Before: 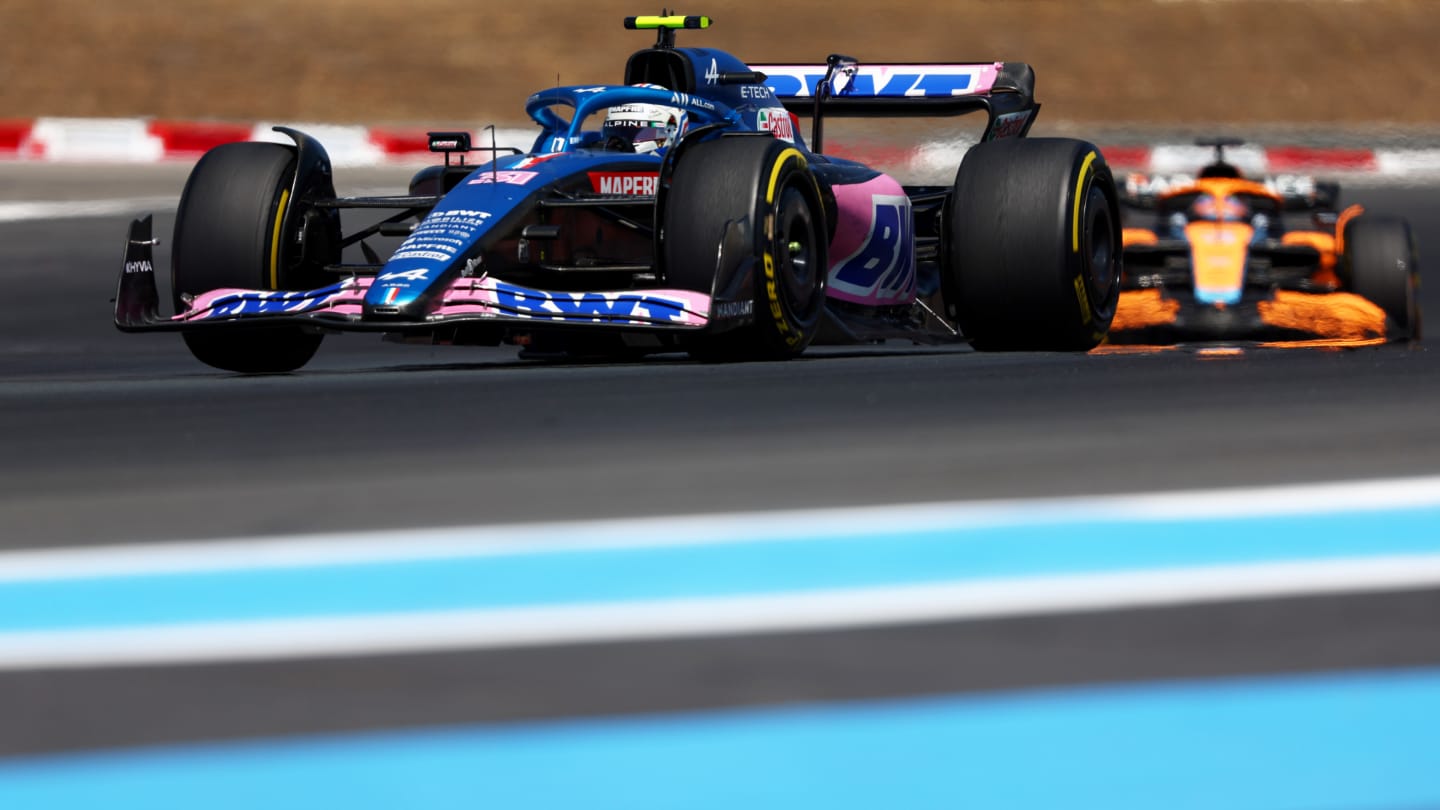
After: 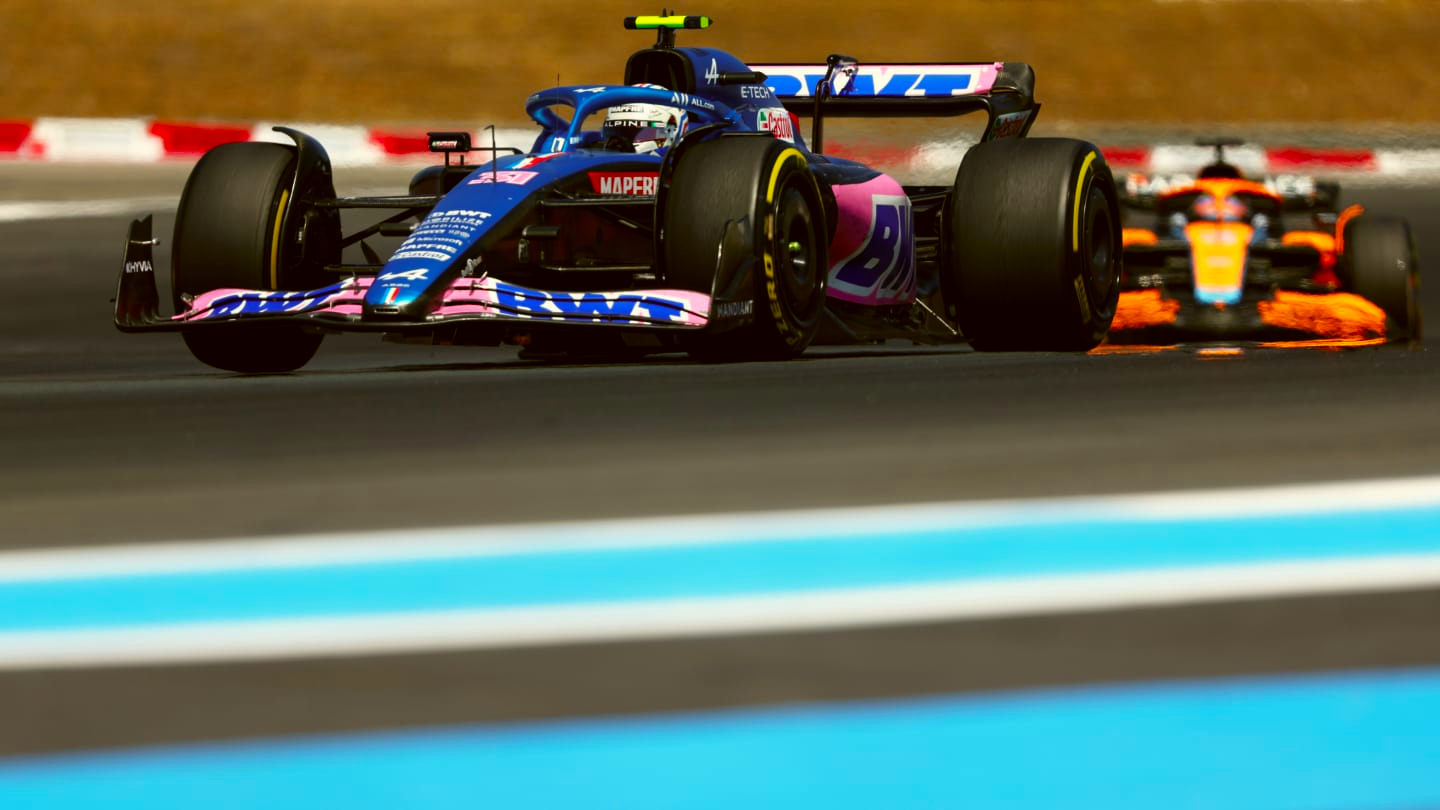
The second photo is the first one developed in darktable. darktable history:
color correction: highlights a* -1.28, highlights b* 10.15, shadows a* 0.519, shadows b* 18.82
contrast brightness saturation: brightness -0.018, saturation 0.344
